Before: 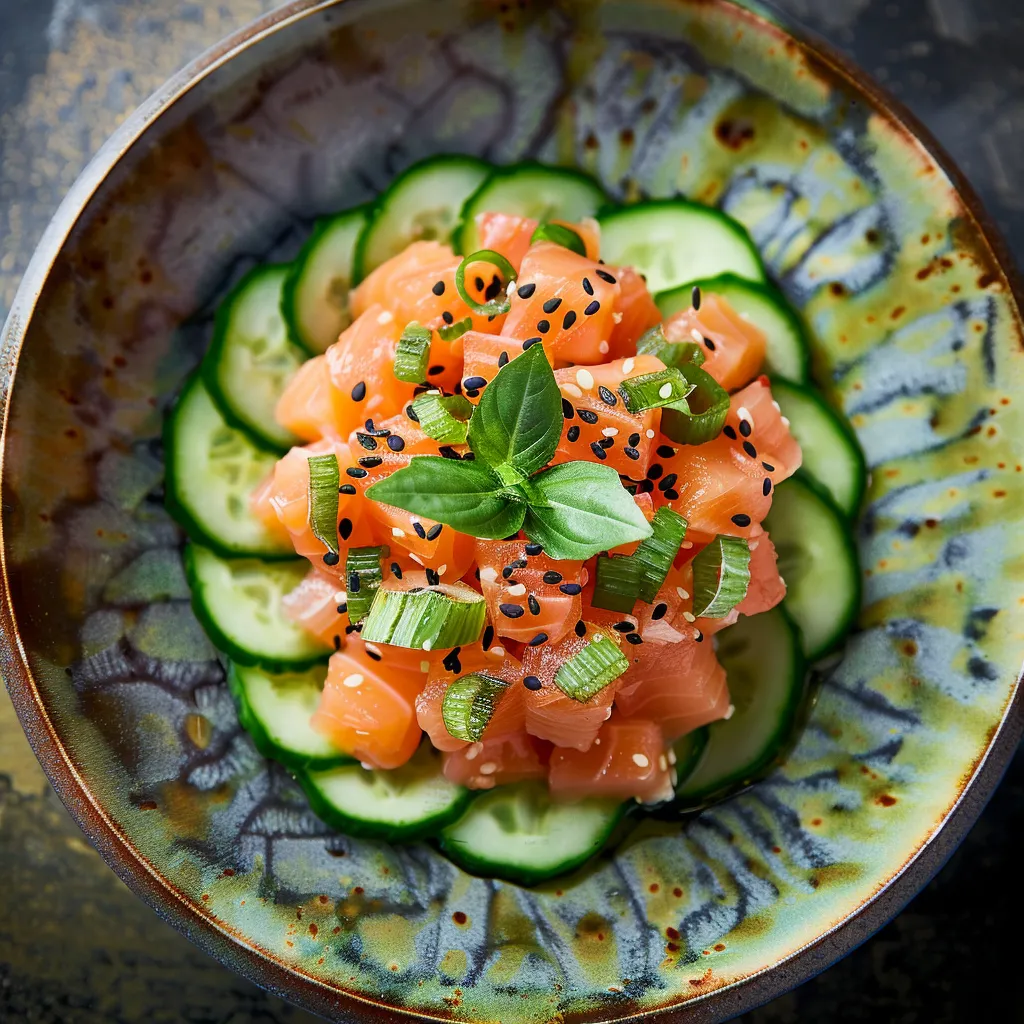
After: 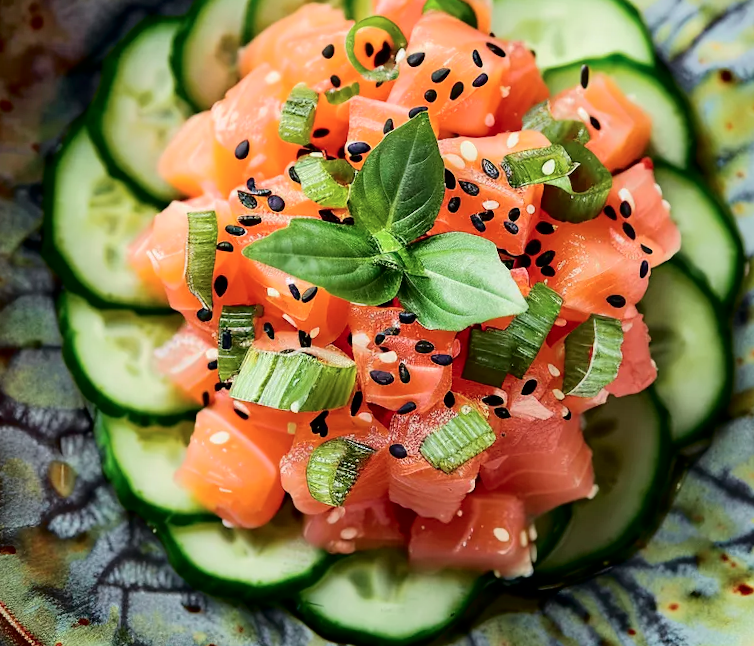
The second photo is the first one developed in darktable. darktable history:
tone curve: curves: ch0 [(0.003, 0) (0.066, 0.017) (0.163, 0.09) (0.264, 0.238) (0.395, 0.421) (0.517, 0.56) (0.688, 0.743) (0.791, 0.814) (1, 1)]; ch1 [(0, 0) (0.164, 0.115) (0.337, 0.332) (0.39, 0.398) (0.464, 0.461) (0.501, 0.5) (0.507, 0.503) (0.534, 0.537) (0.577, 0.59) (0.652, 0.681) (0.733, 0.749) (0.811, 0.796) (1, 1)]; ch2 [(0, 0) (0.337, 0.382) (0.464, 0.476) (0.501, 0.502) (0.527, 0.54) (0.551, 0.565) (0.6, 0.59) (0.687, 0.675) (1, 1)], color space Lab, independent channels, preserve colors none
crop and rotate: angle -3.44°, left 9.93%, top 21.236%, right 12.121%, bottom 11.916%
